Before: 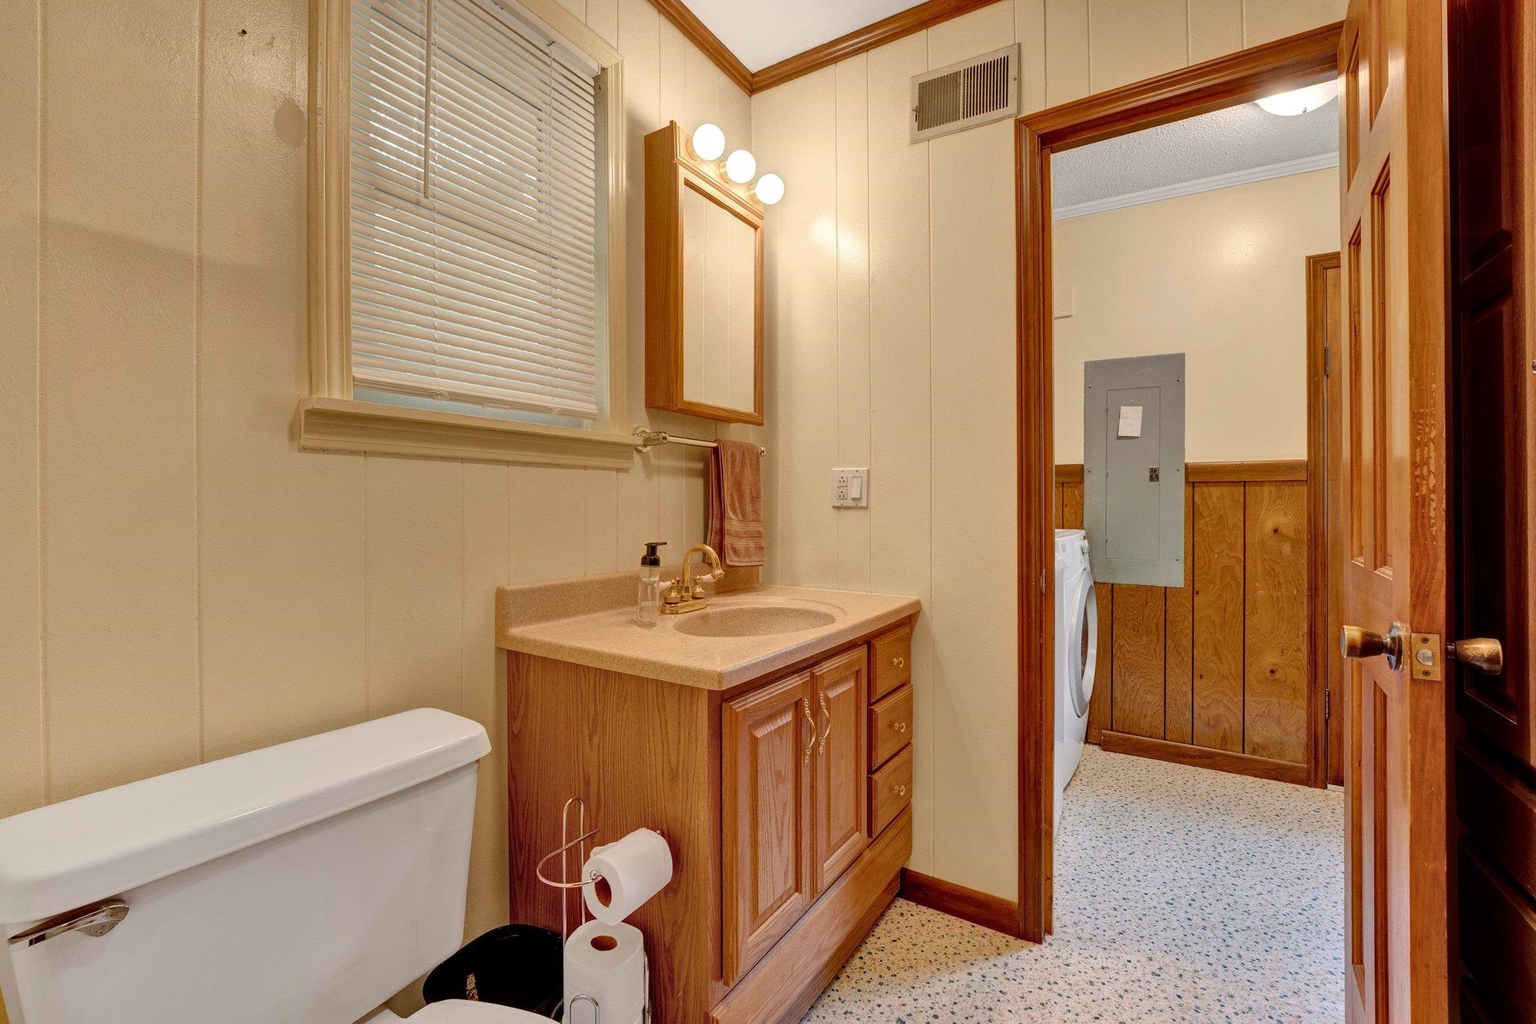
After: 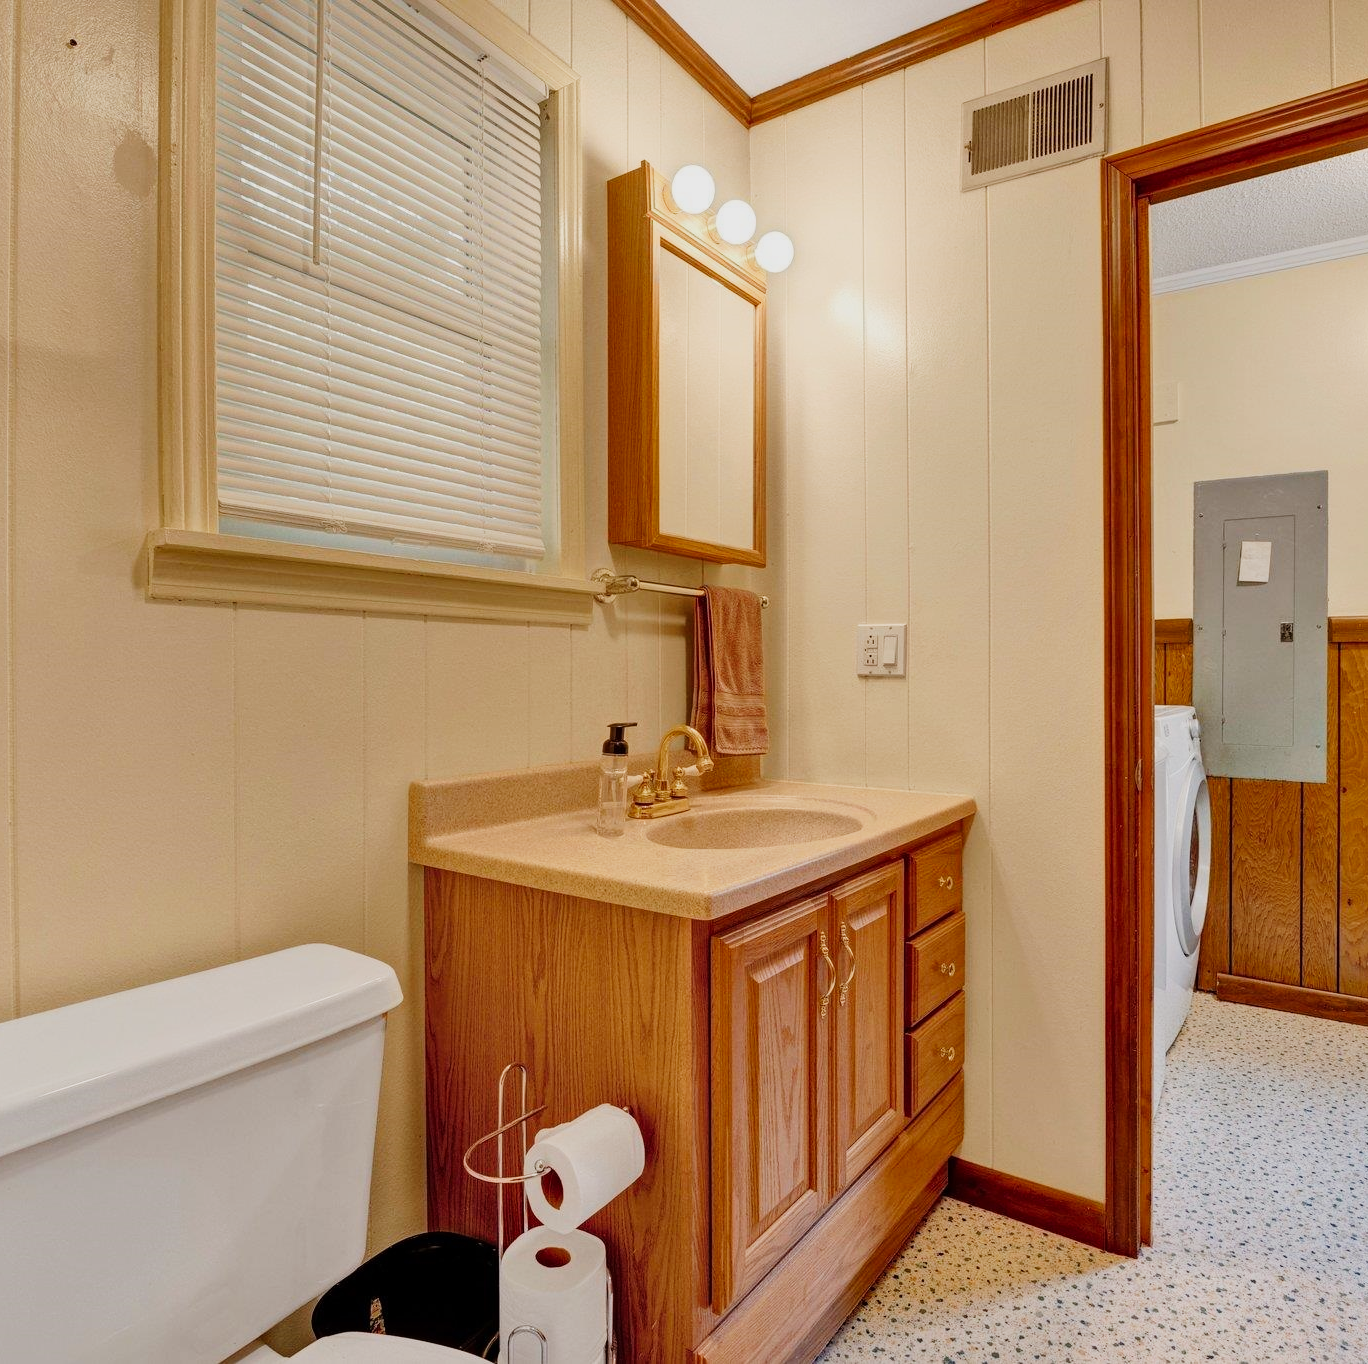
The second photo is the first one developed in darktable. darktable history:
crop and rotate: left 12.345%, right 20.844%
tone curve: curves: ch0 [(0, 0) (0.091, 0.066) (0.184, 0.16) (0.491, 0.519) (0.748, 0.765) (1, 0.919)]; ch1 [(0, 0) (0.179, 0.173) (0.322, 0.32) (0.424, 0.424) (0.502, 0.504) (0.56, 0.575) (0.631, 0.675) (0.777, 0.806) (1, 1)]; ch2 [(0, 0) (0.434, 0.447) (0.497, 0.498) (0.539, 0.566) (0.676, 0.691) (1, 1)], preserve colors none
